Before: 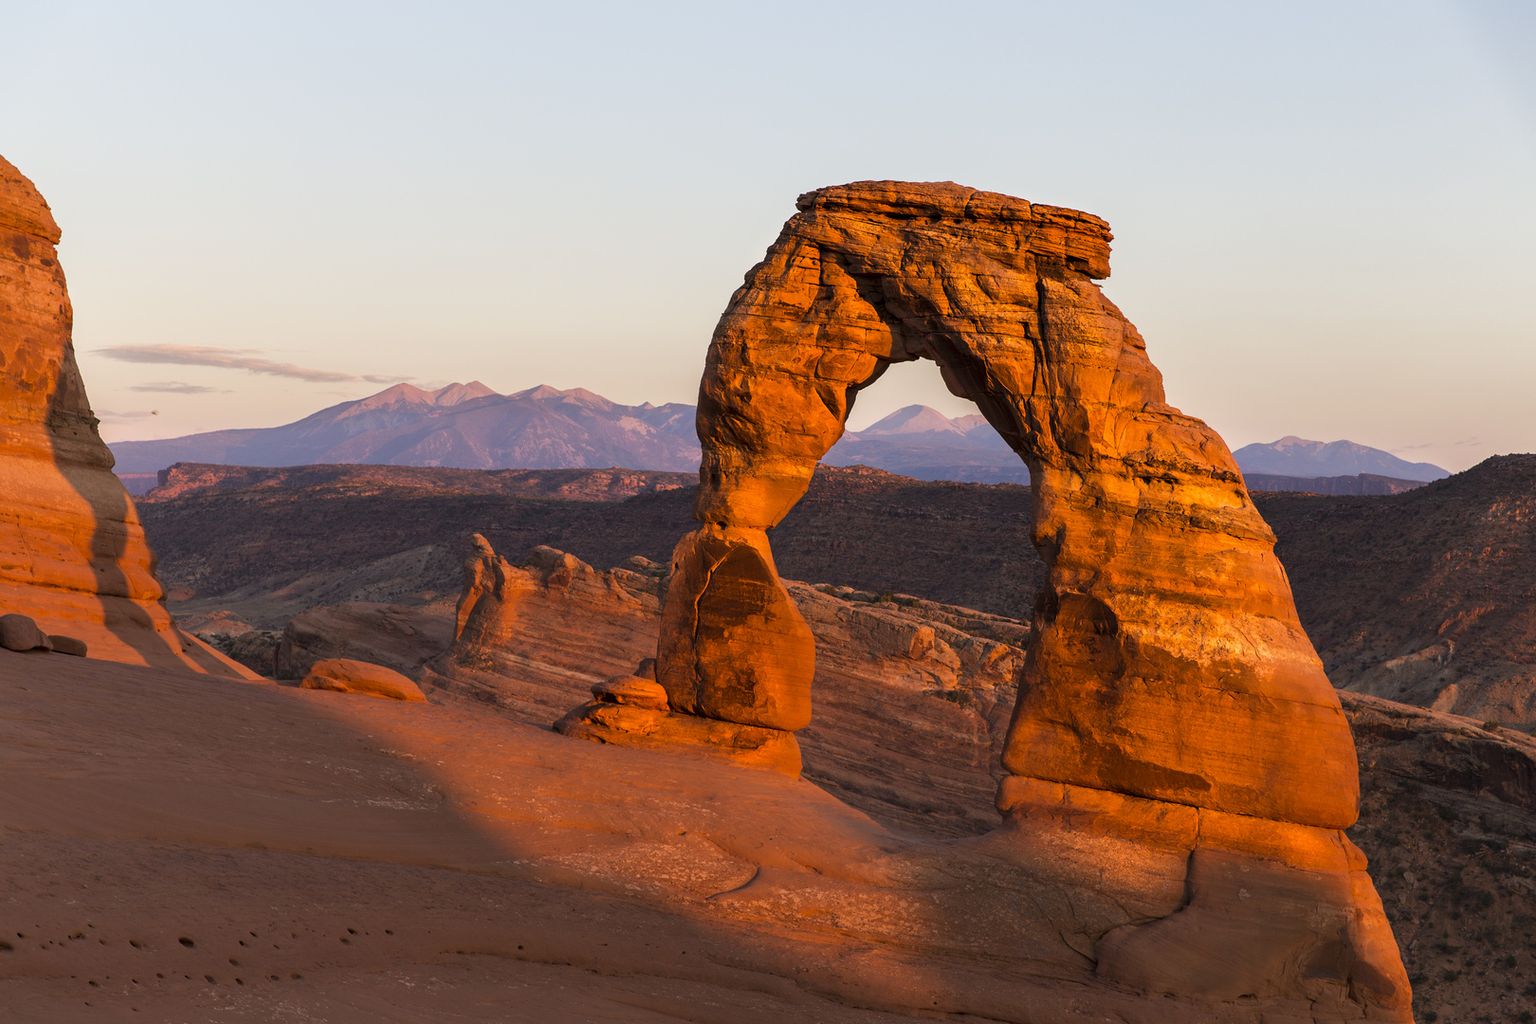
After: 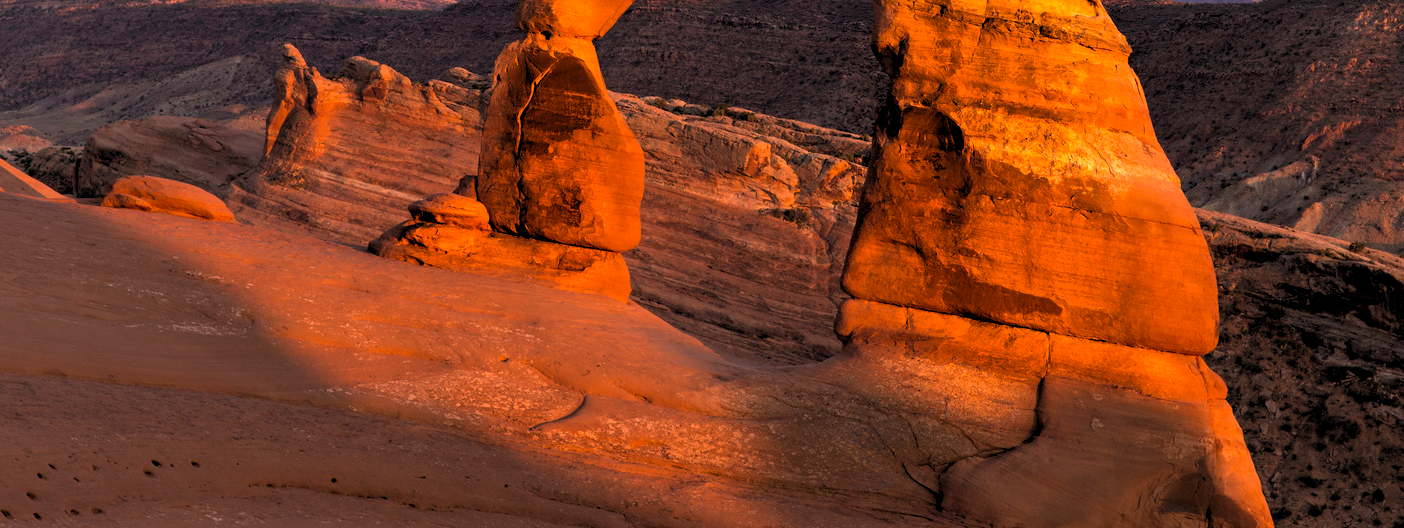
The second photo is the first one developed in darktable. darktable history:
crop and rotate: left 13.306%, top 48.129%, bottom 2.928%
rgb levels: levels [[0.01, 0.419, 0.839], [0, 0.5, 1], [0, 0.5, 1]]
